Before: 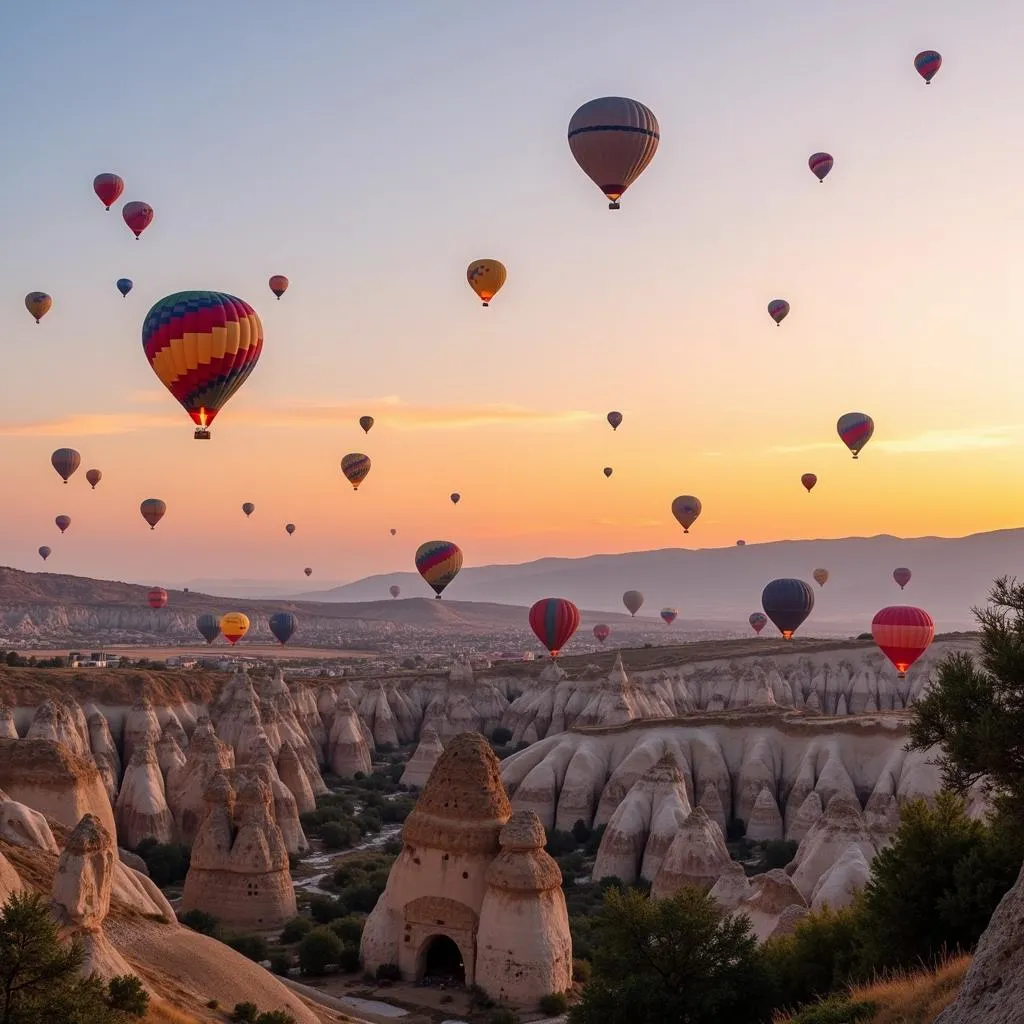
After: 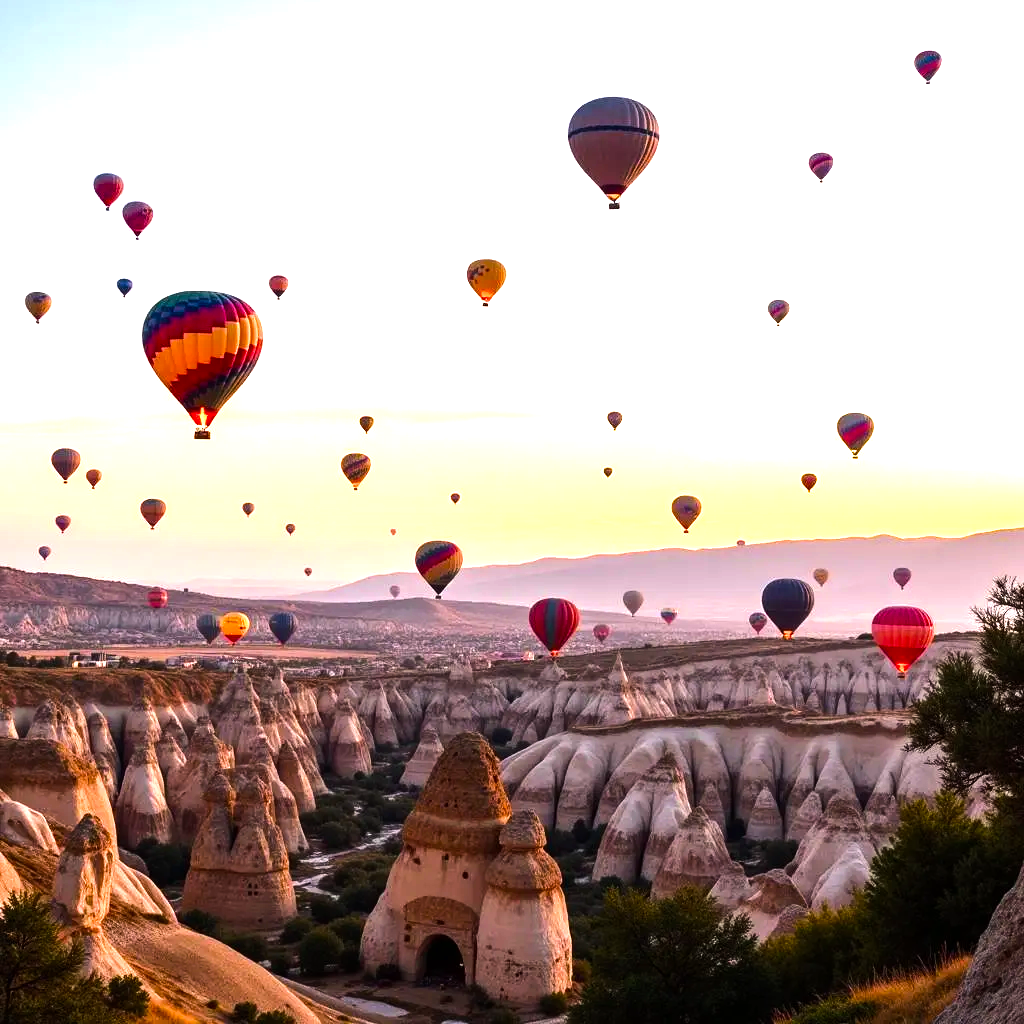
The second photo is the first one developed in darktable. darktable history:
exposure: exposure 0.605 EV, compensate exposure bias true, compensate highlight preservation false
velvia: strength 31.84%, mid-tones bias 0.207
tone equalizer: -8 EV -1.12 EV, -7 EV -0.975 EV, -6 EV -0.883 EV, -5 EV -0.605 EV, -3 EV 0.571 EV, -2 EV 0.859 EV, -1 EV 1.01 EV, +0 EV 1.07 EV, edges refinement/feathering 500, mask exposure compensation -1.57 EV, preserve details no
